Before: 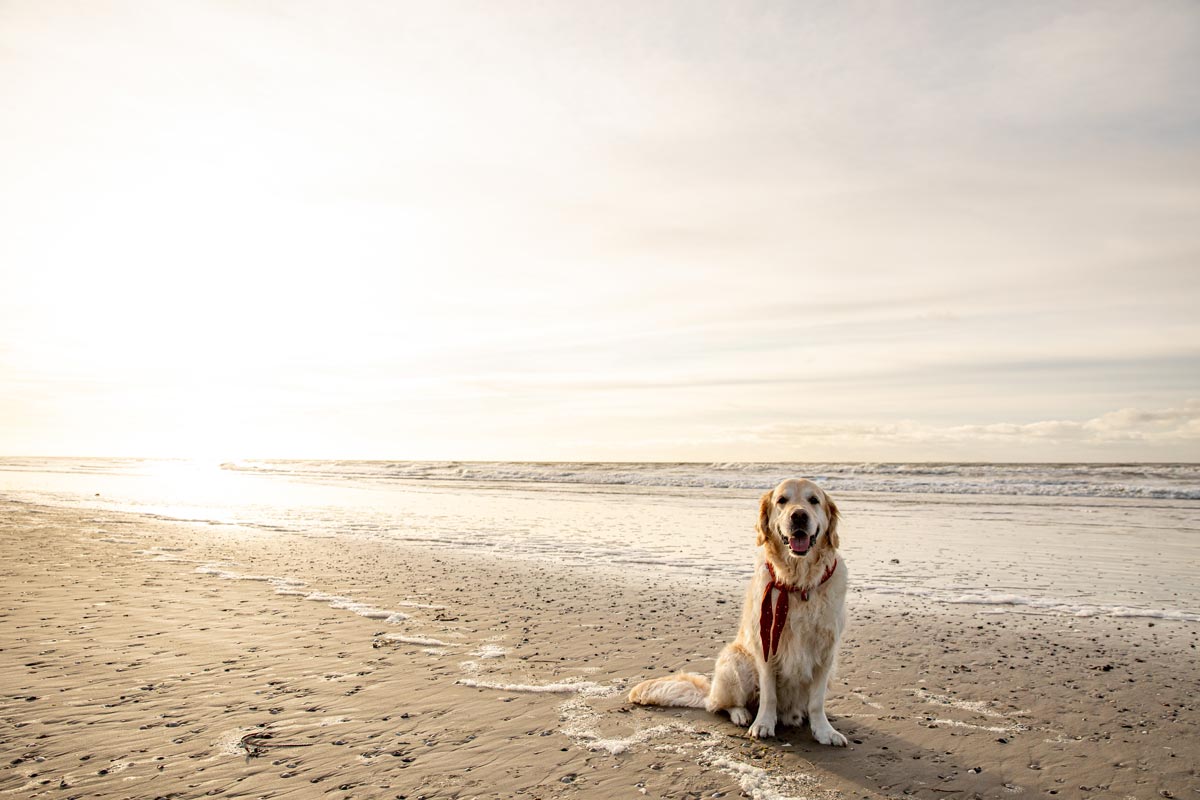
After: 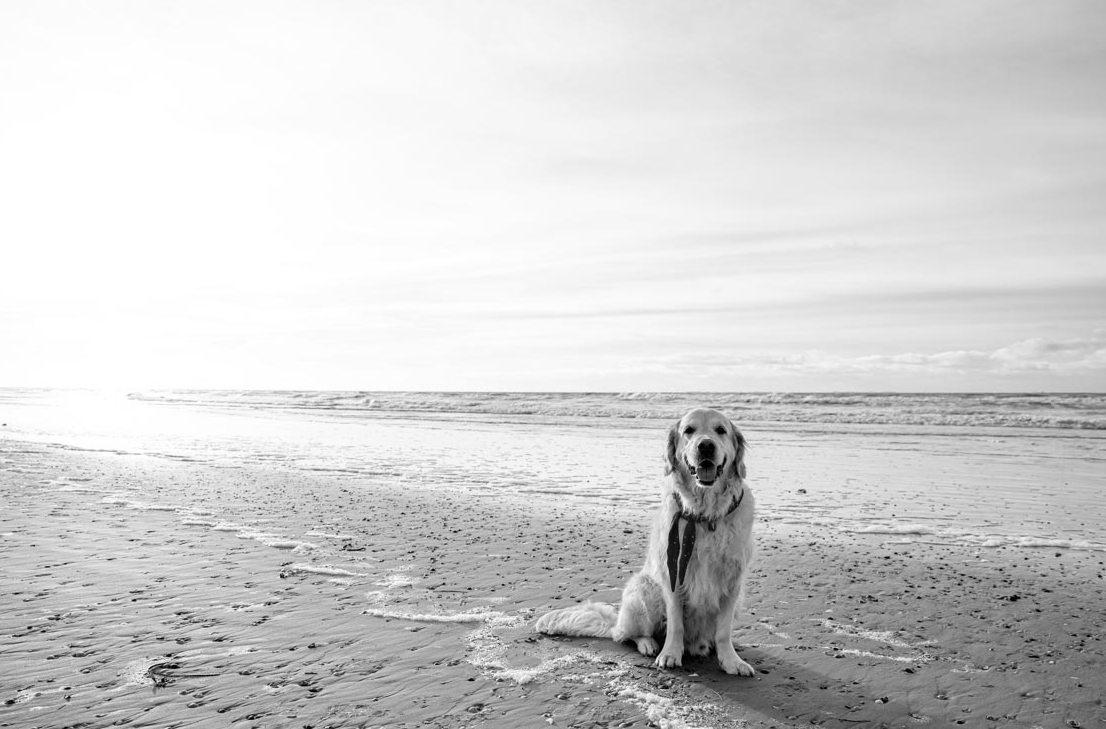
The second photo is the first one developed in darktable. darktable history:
crop and rotate: left 7.783%, top 8.811%
color zones: curves: ch0 [(0, 0.278) (0.143, 0.5) (0.286, 0.5) (0.429, 0.5) (0.571, 0.5) (0.714, 0.5) (0.857, 0.5) (1, 0.5)]; ch1 [(0, 1) (0.143, 0.165) (0.286, 0) (0.429, 0) (0.571, 0) (0.714, 0) (0.857, 0.5) (1, 0.5)]; ch2 [(0, 0.508) (0.143, 0.5) (0.286, 0.5) (0.429, 0.5) (0.571, 0.5) (0.714, 0.5) (0.857, 0.5) (1, 0.5)], mix 100.92%
color correction: highlights a* 1.22, highlights b* 24.81, shadows a* 15.75, shadows b* 24.64
